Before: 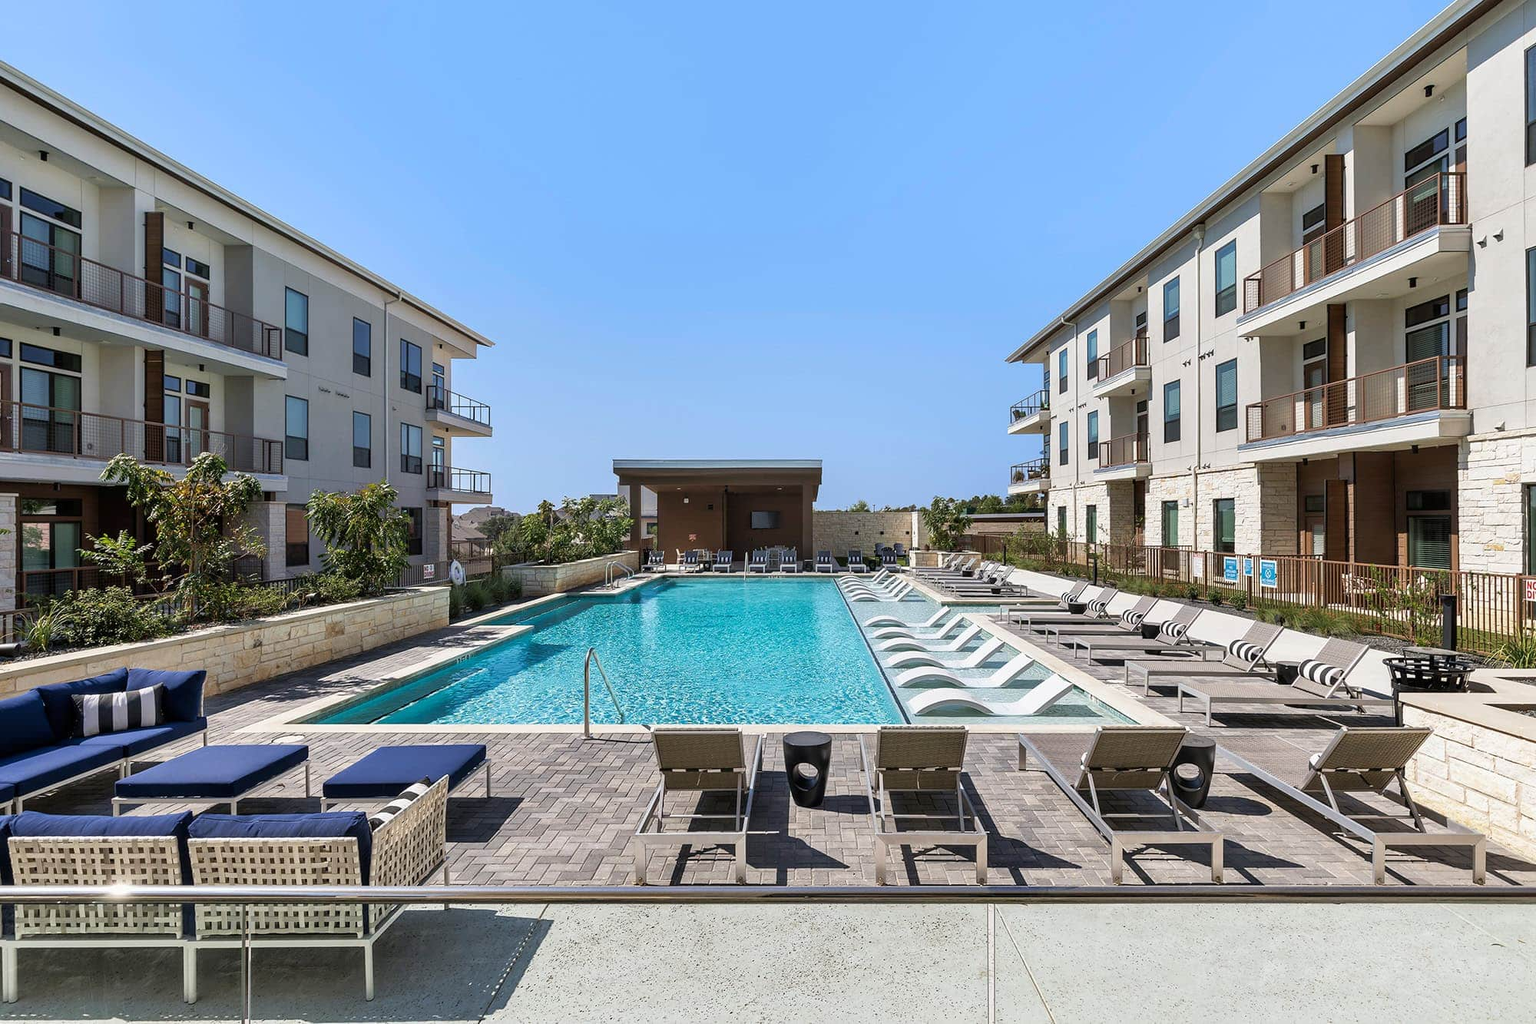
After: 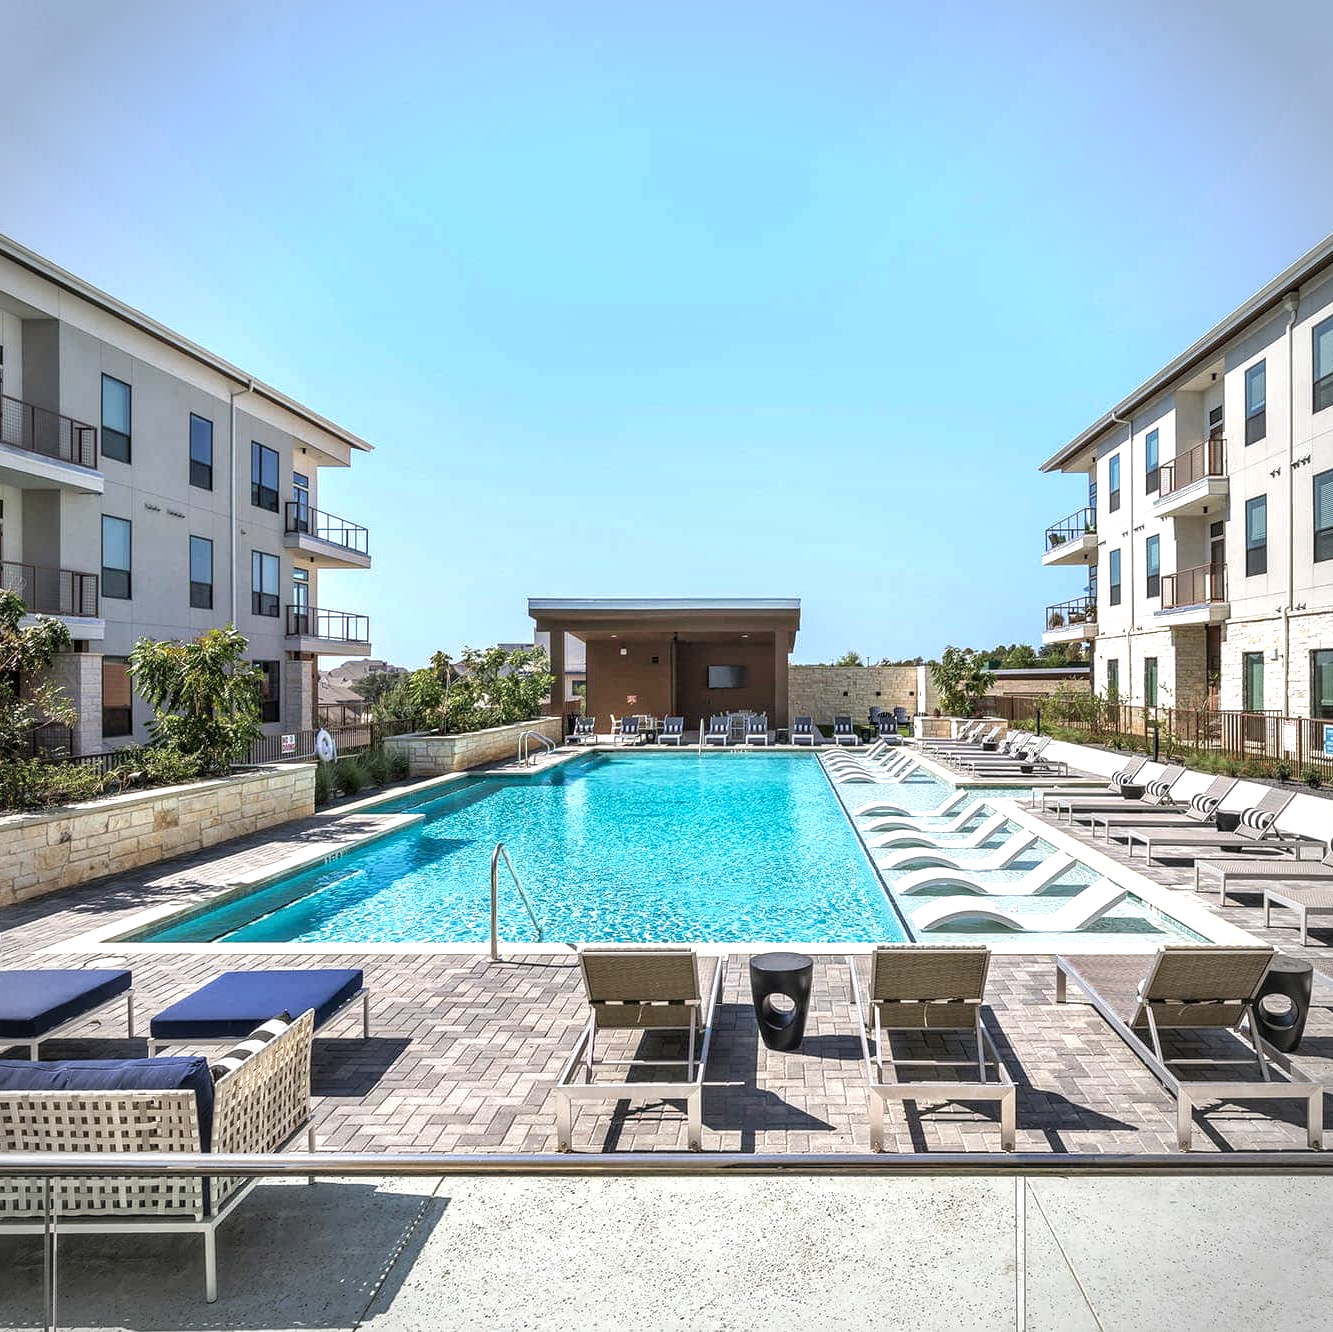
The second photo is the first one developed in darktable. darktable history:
local contrast: on, module defaults
crop and rotate: left 13.537%, right 19.796%
exposure: black level correction 0, exposure 0.7 EV, compensate exposure bias true, compensate highlight preservation false
vignetting: automatic ratio true
